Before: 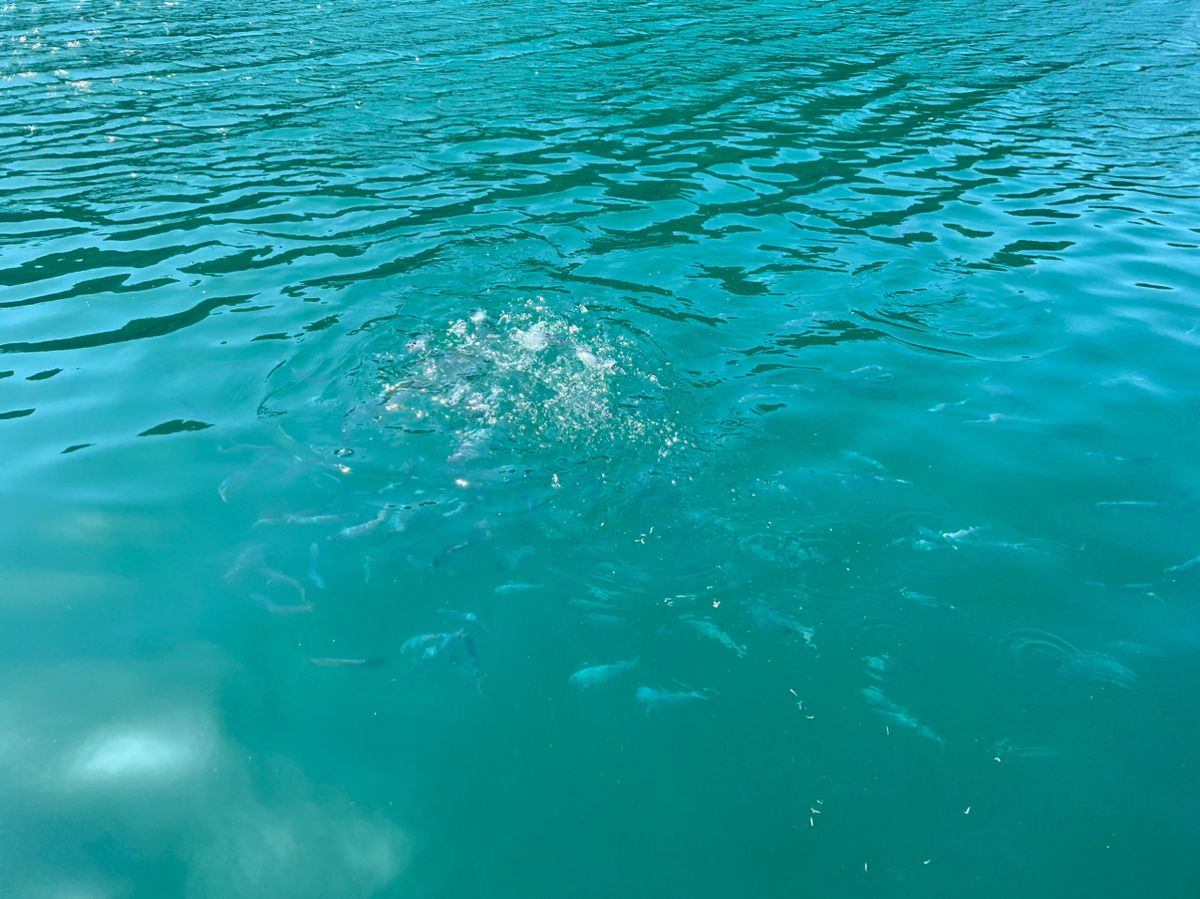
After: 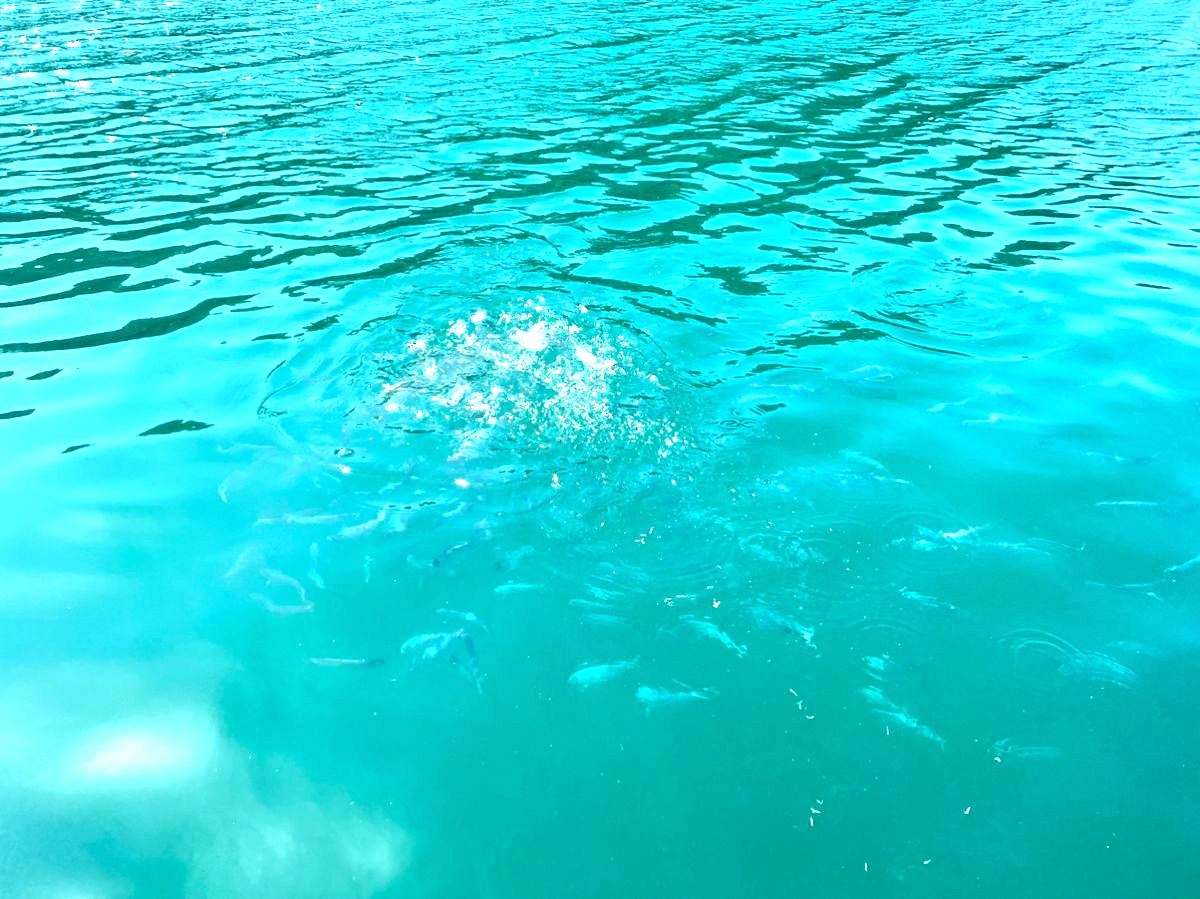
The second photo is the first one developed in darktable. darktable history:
exposure: exposure 0.6 EV, compensate highlight preservation false
tone equalizer: -8 EV -0.75 EV, -7 EV -0.7 EV, -6 EV -0.6 EV, -5 EV -0.4 EV, -3 EV 0.4 EV, -2 EV 0.6 EV, -1 EV 0.7 EV, +0 EV 0.75 EV, edges refinement/feathering 500, mask exposure compensation -1.57 EV, preserve details no
